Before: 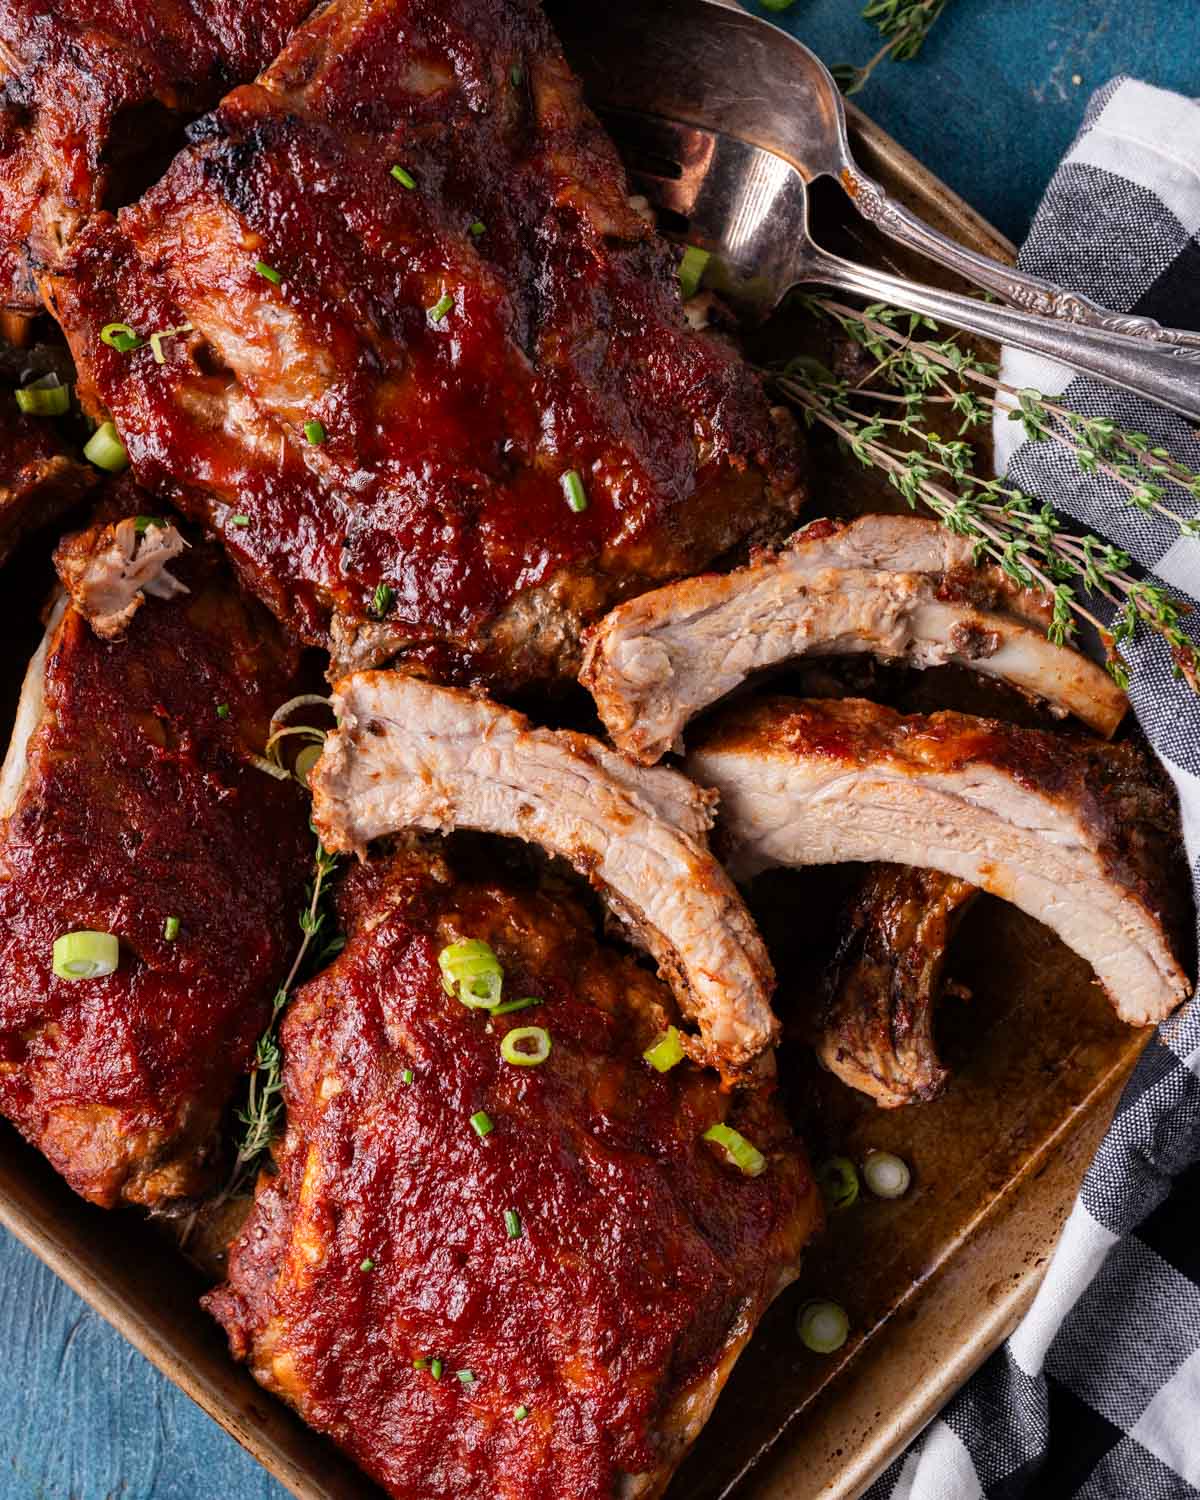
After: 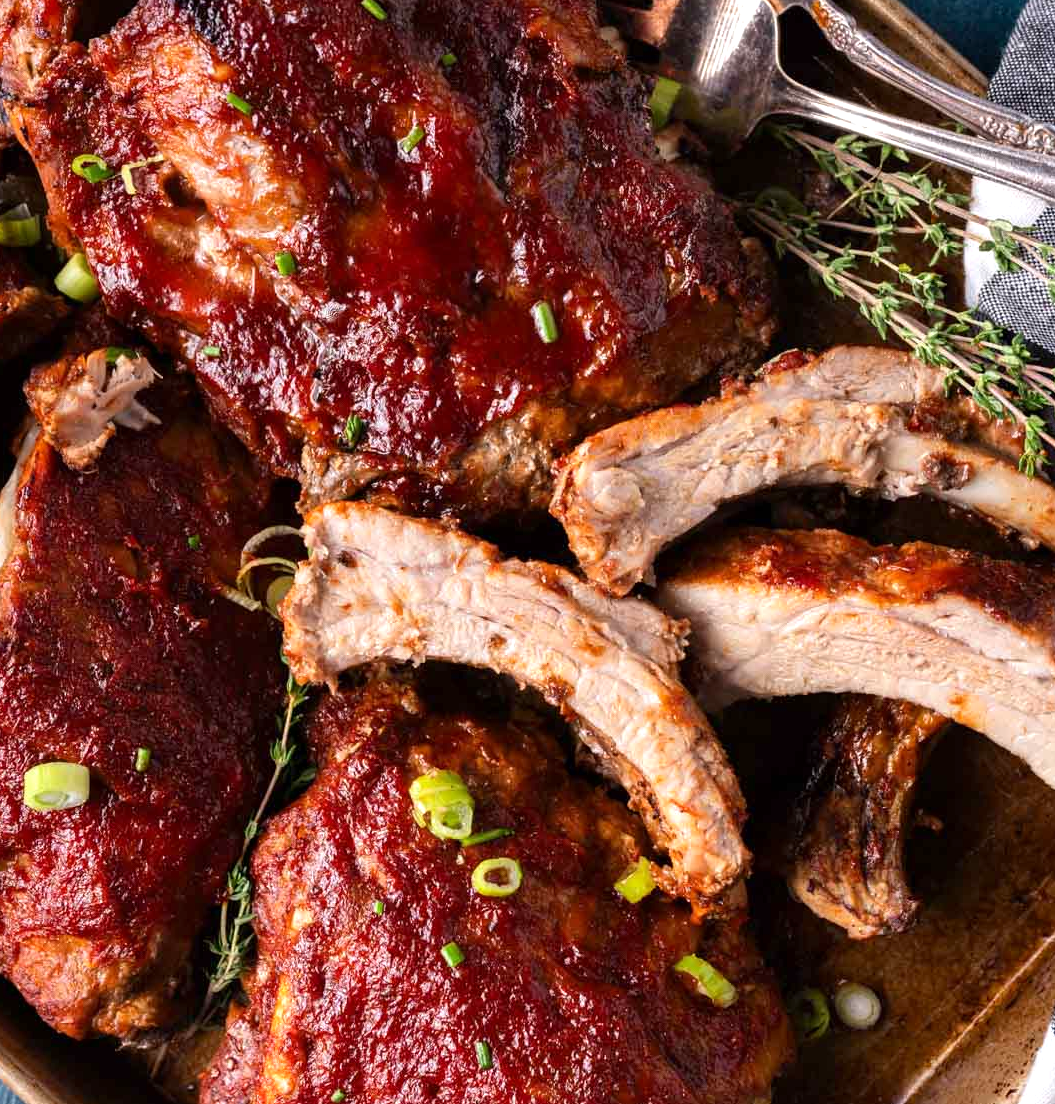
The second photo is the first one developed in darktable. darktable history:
exposure: exposure 0.376 EV, compensate highlight preservation false
crop and rotate: left 2.425%, top 11.305%, right 9.6%, bottom 15.08%
